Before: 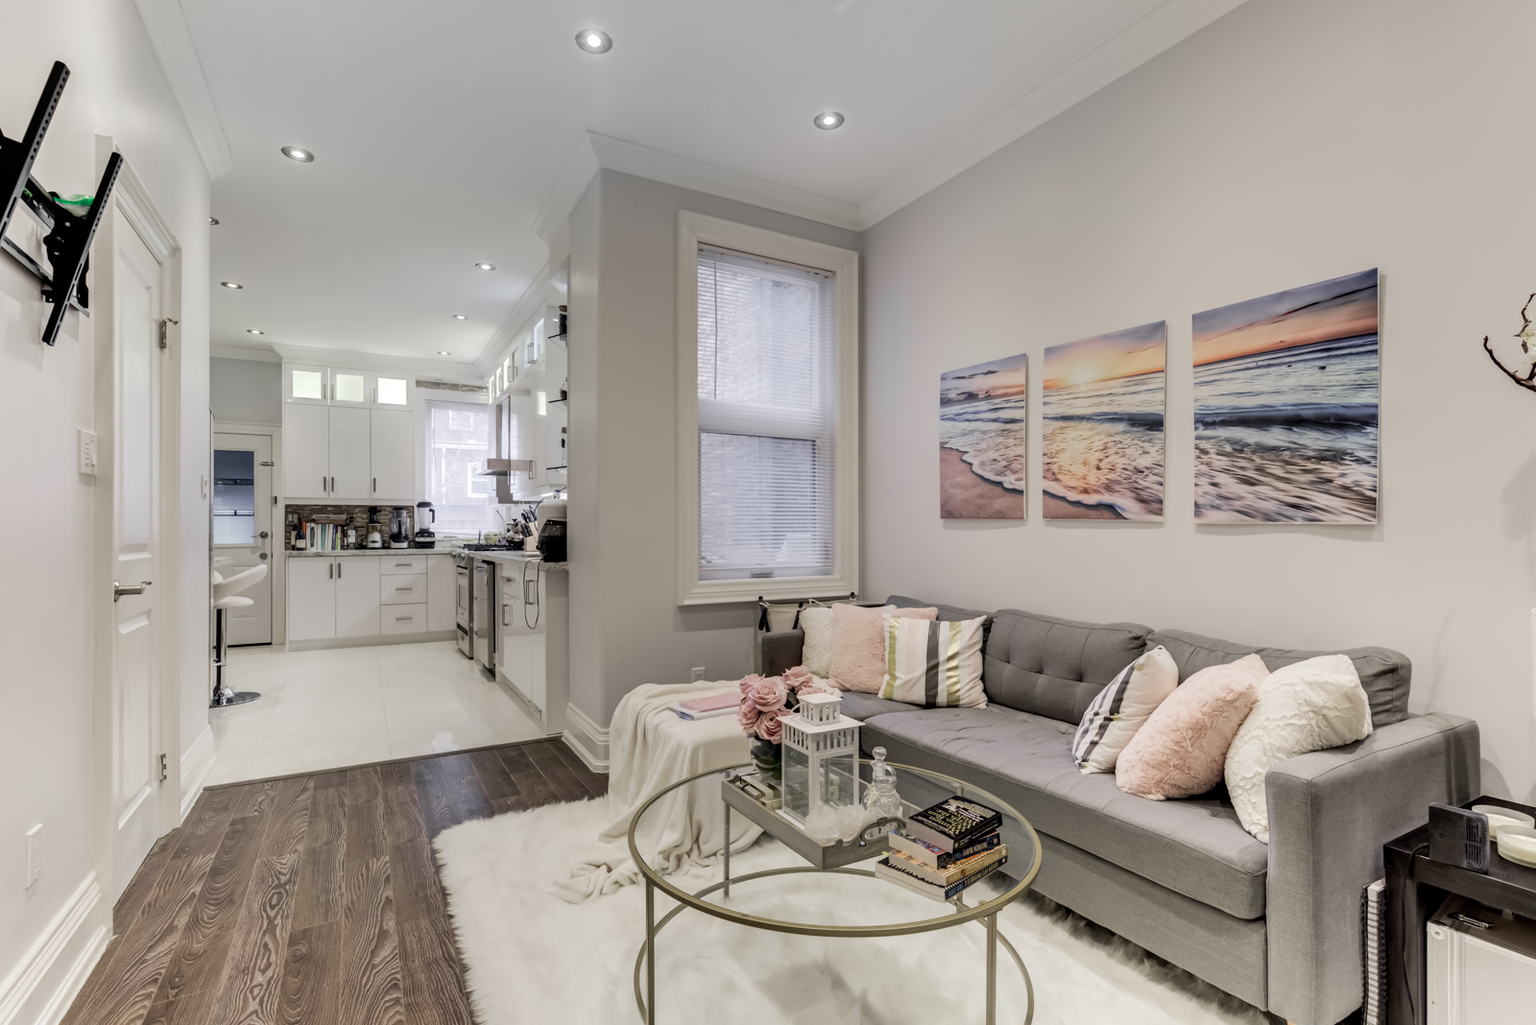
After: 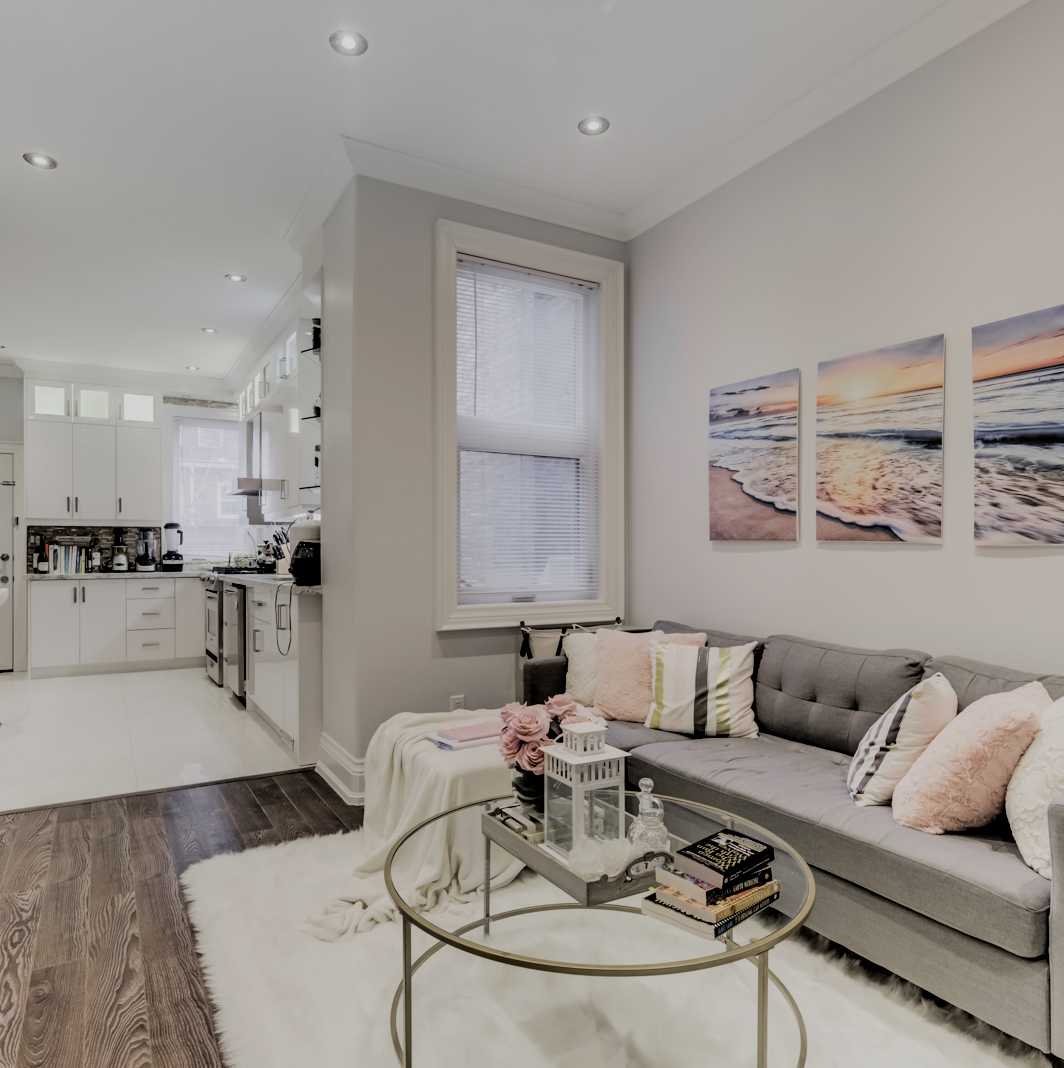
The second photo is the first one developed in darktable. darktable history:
crop: left 16.899%, right 16.556%
filmic rgb: black relative exposure -4.38 EV, white relative exposure 4.56 EV, hardness 2.37, contrast 1.05
